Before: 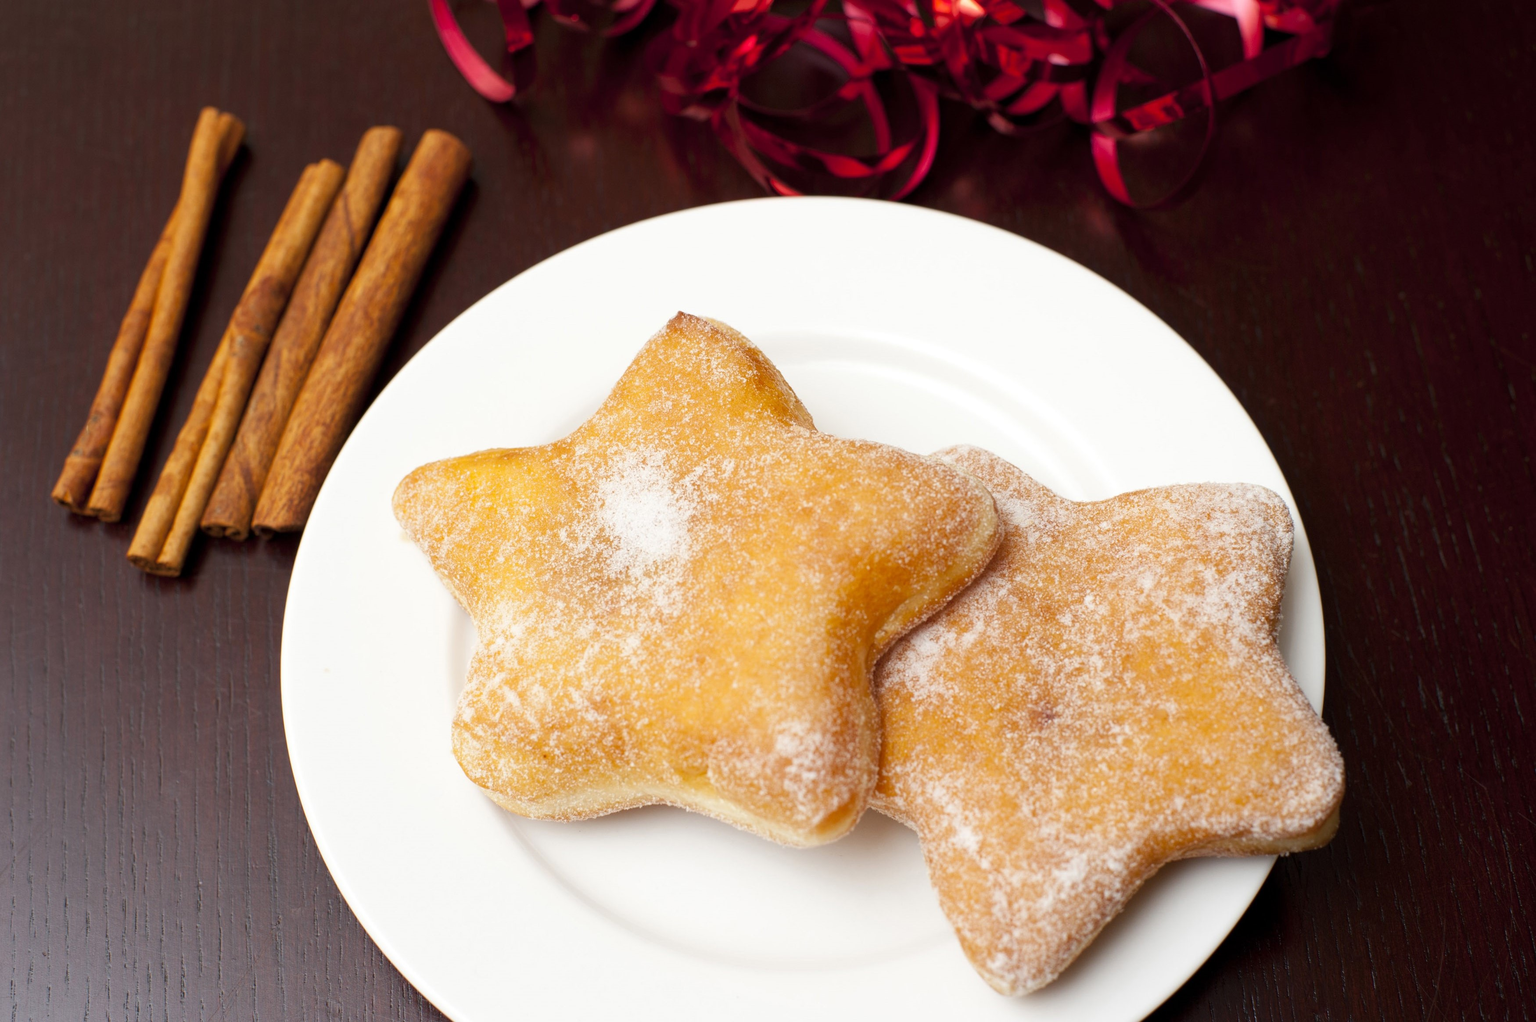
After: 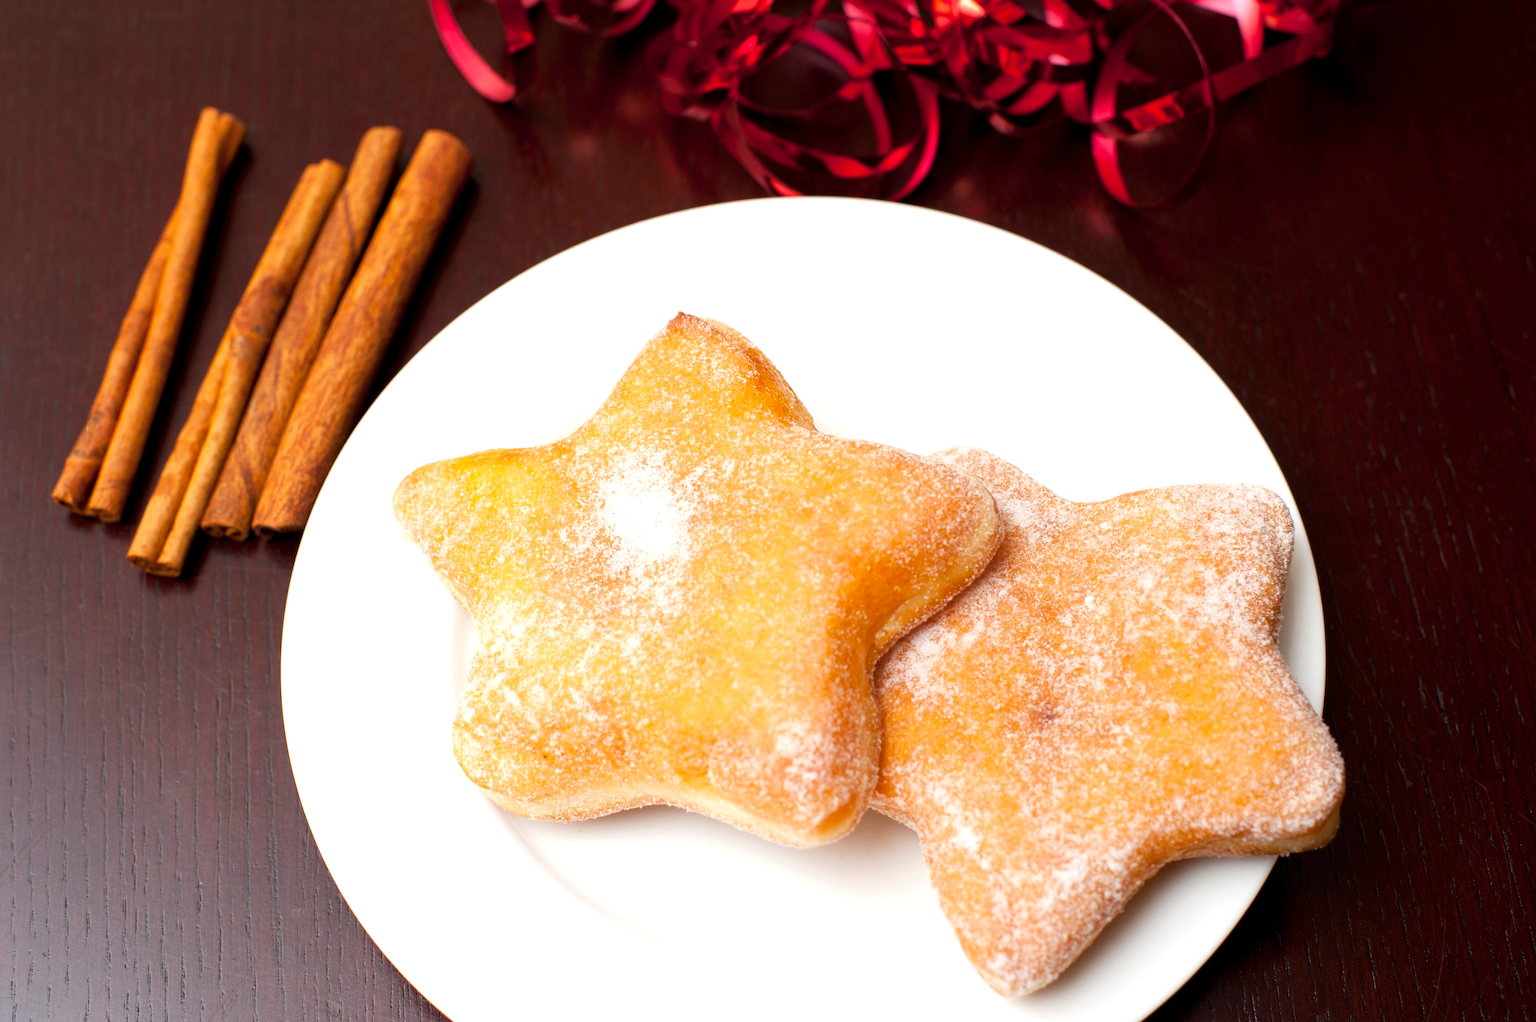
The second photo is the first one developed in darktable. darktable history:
exposure: exposure 0.292 EV, compensate highlight preservation false
